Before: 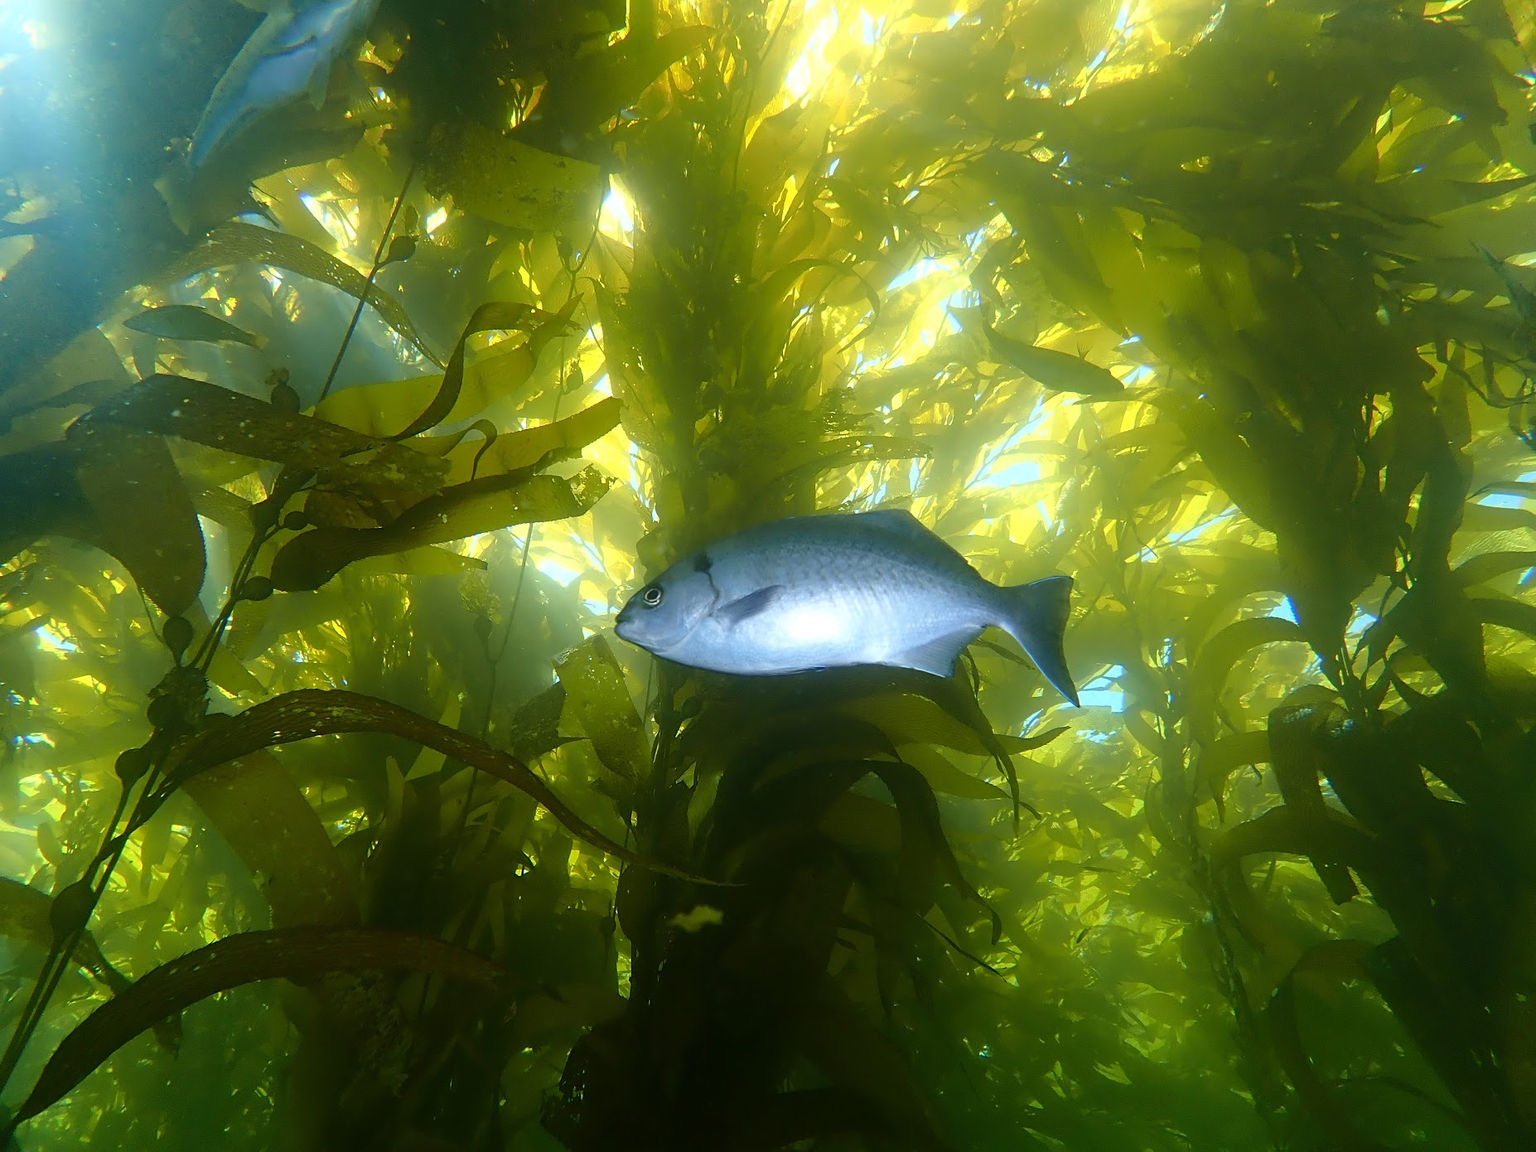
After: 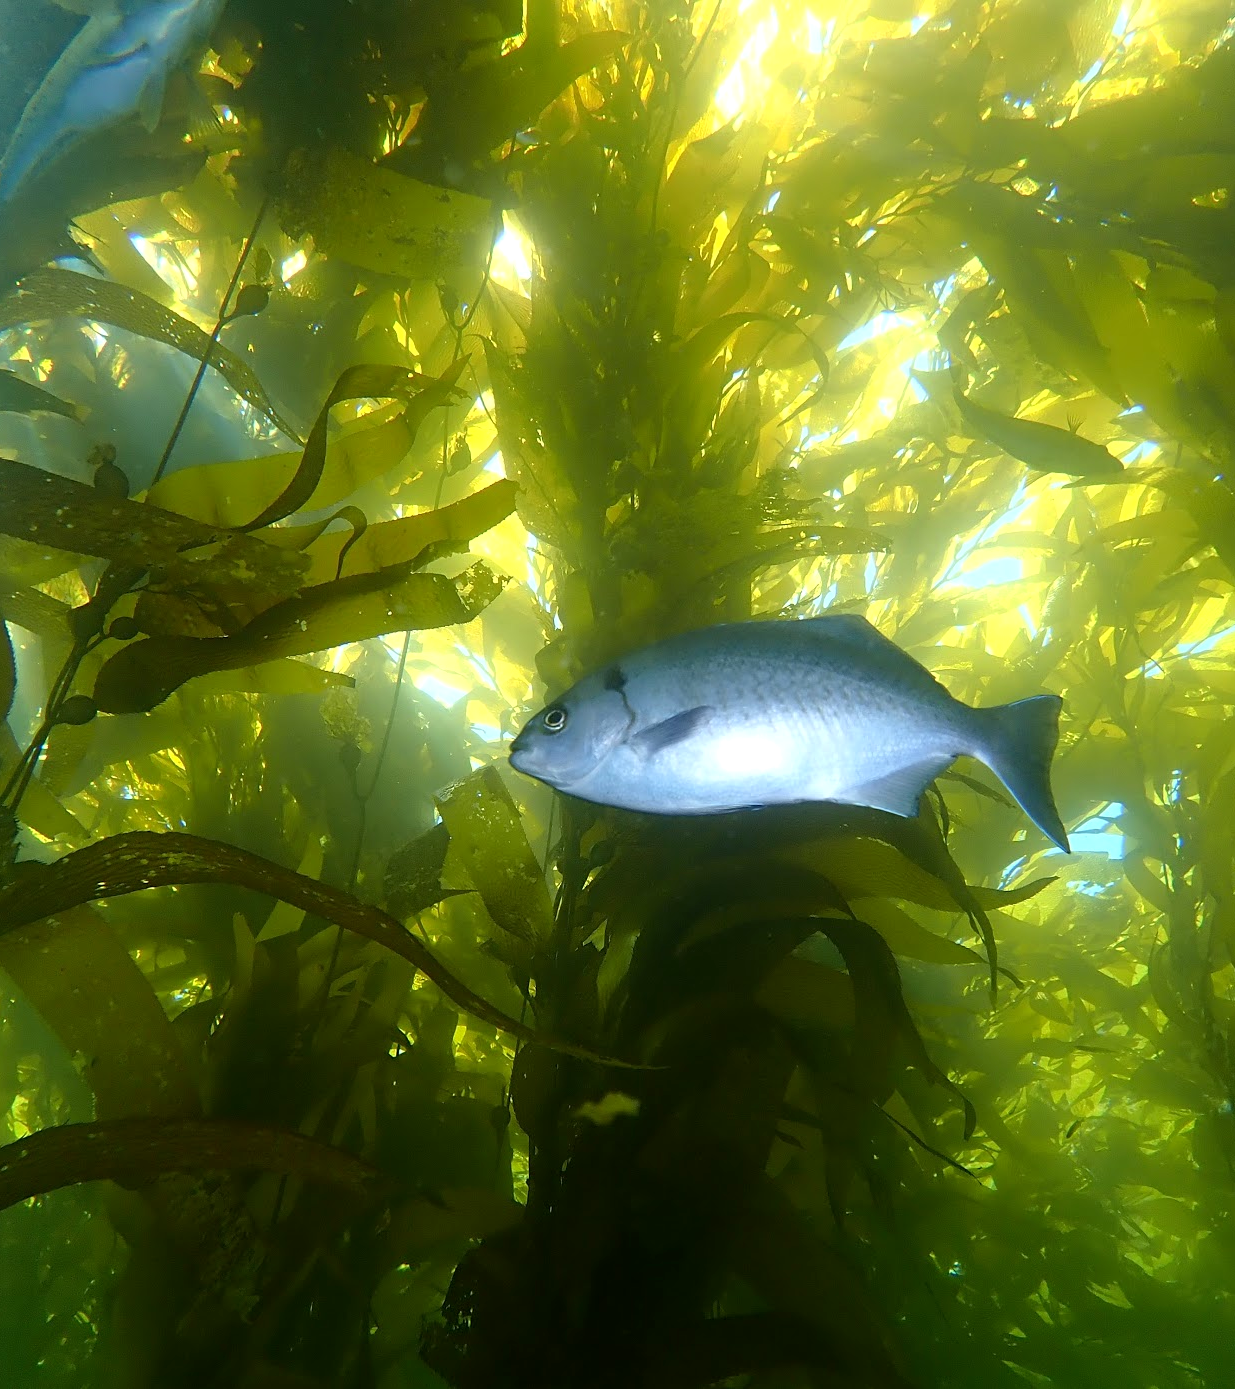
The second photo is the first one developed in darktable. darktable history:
crop and rotate: left 12.648%, right 20.685%
exposure: black level correction 0.001, exposure 0.14 EV, compensate highlight preservation false
